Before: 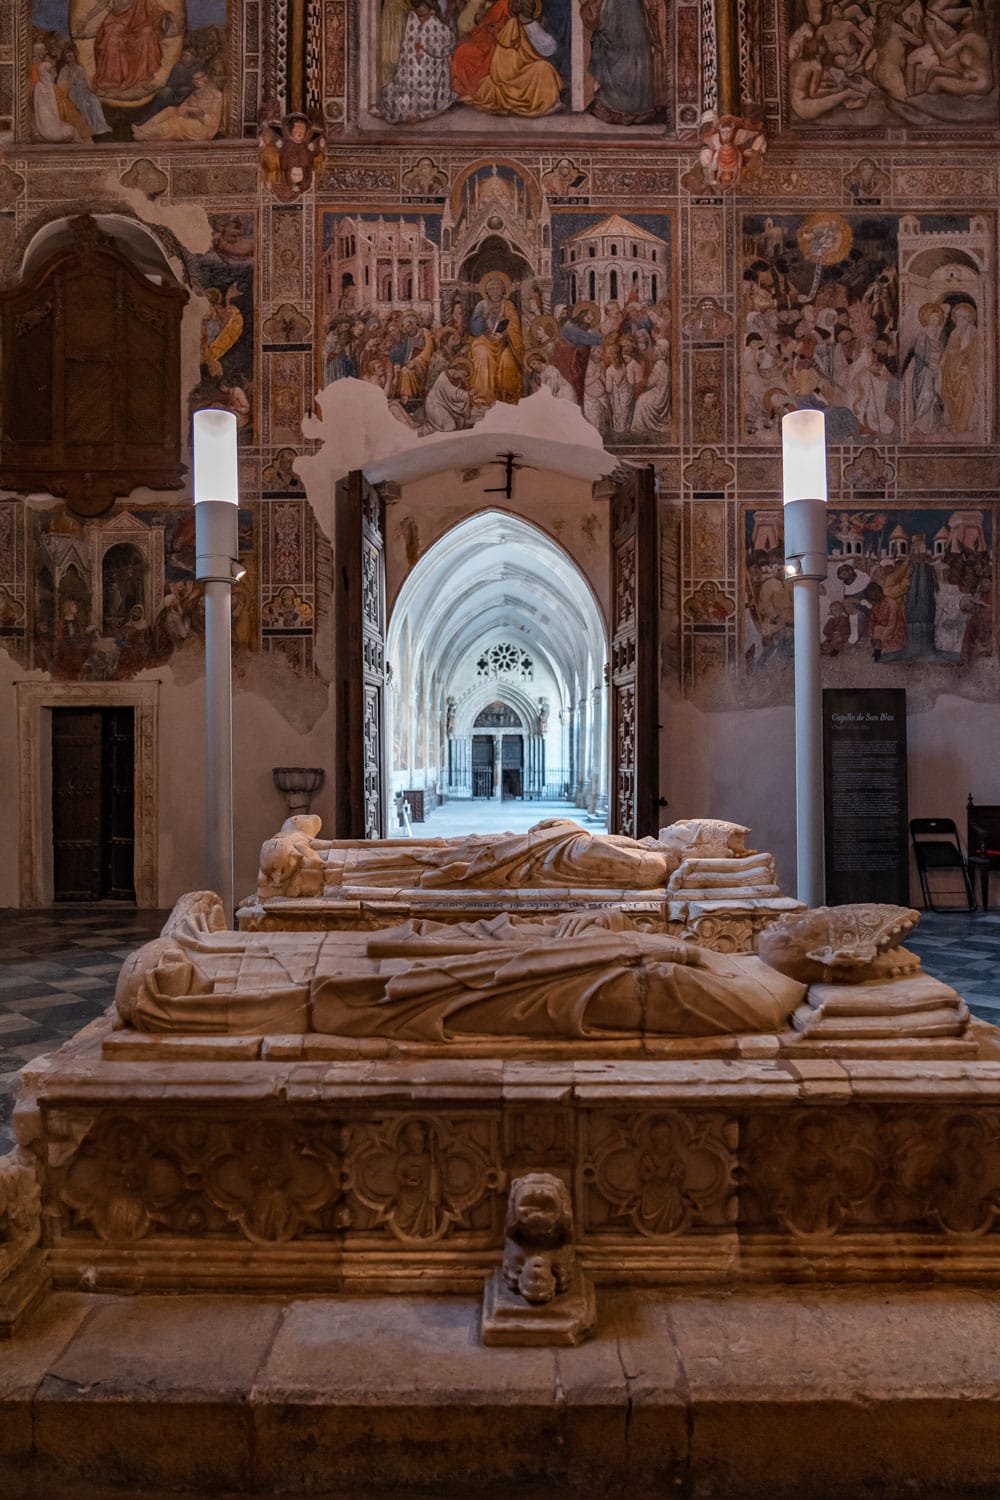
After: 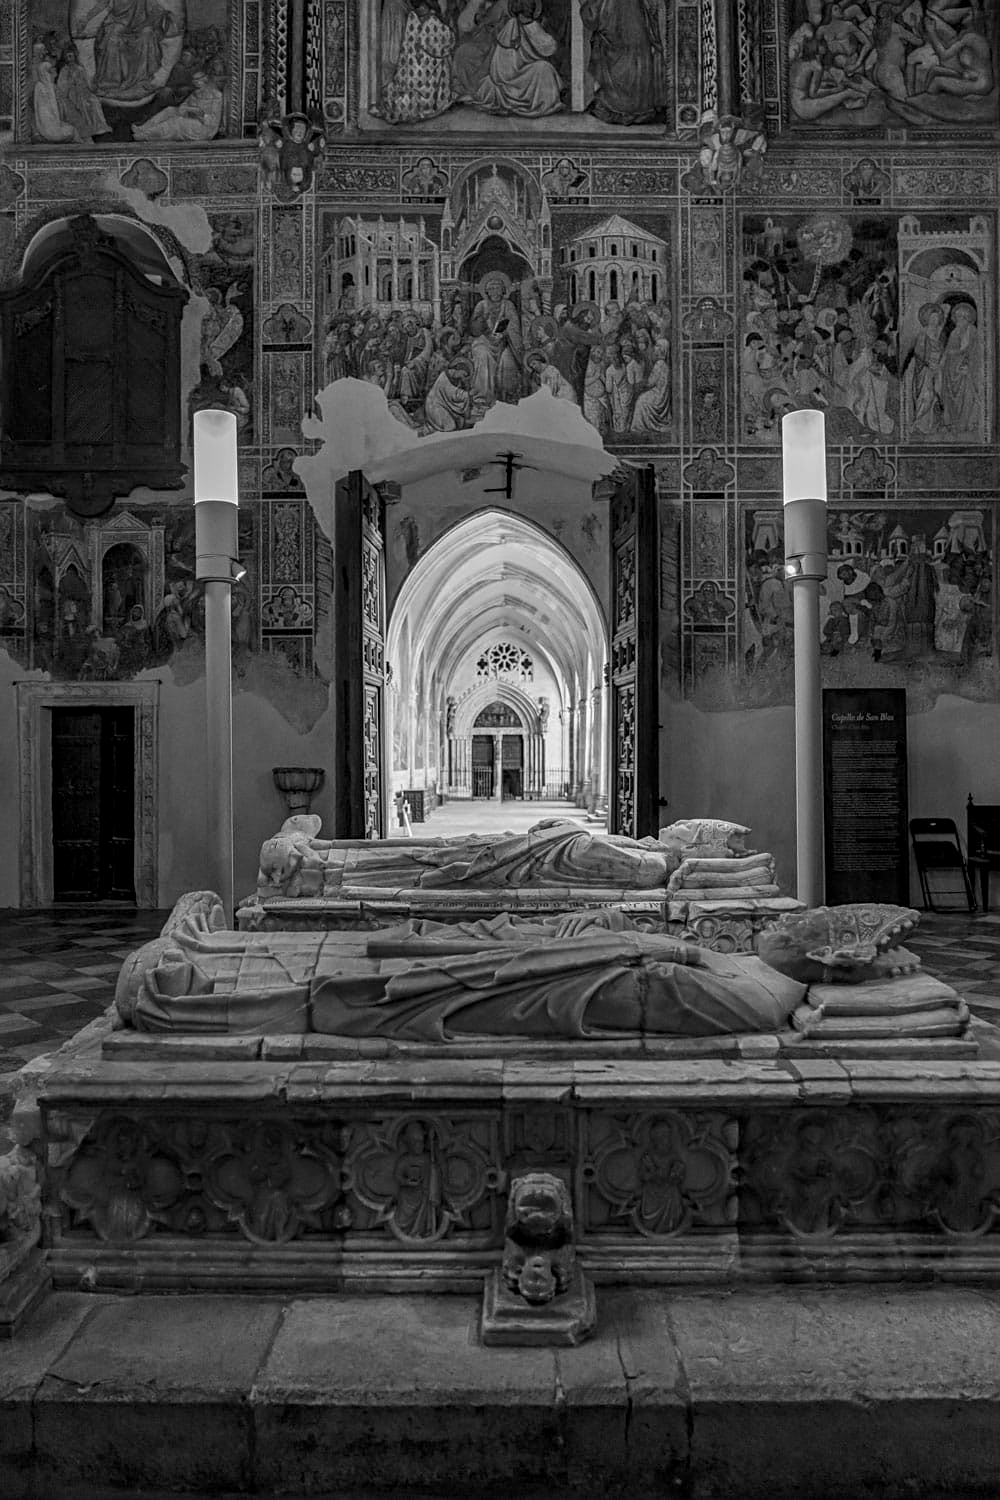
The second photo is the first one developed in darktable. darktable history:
monochrome: a -92.57, b 58.91
local contrast: on, module defaults
sharpen: radius 2.529, amount 0.323
